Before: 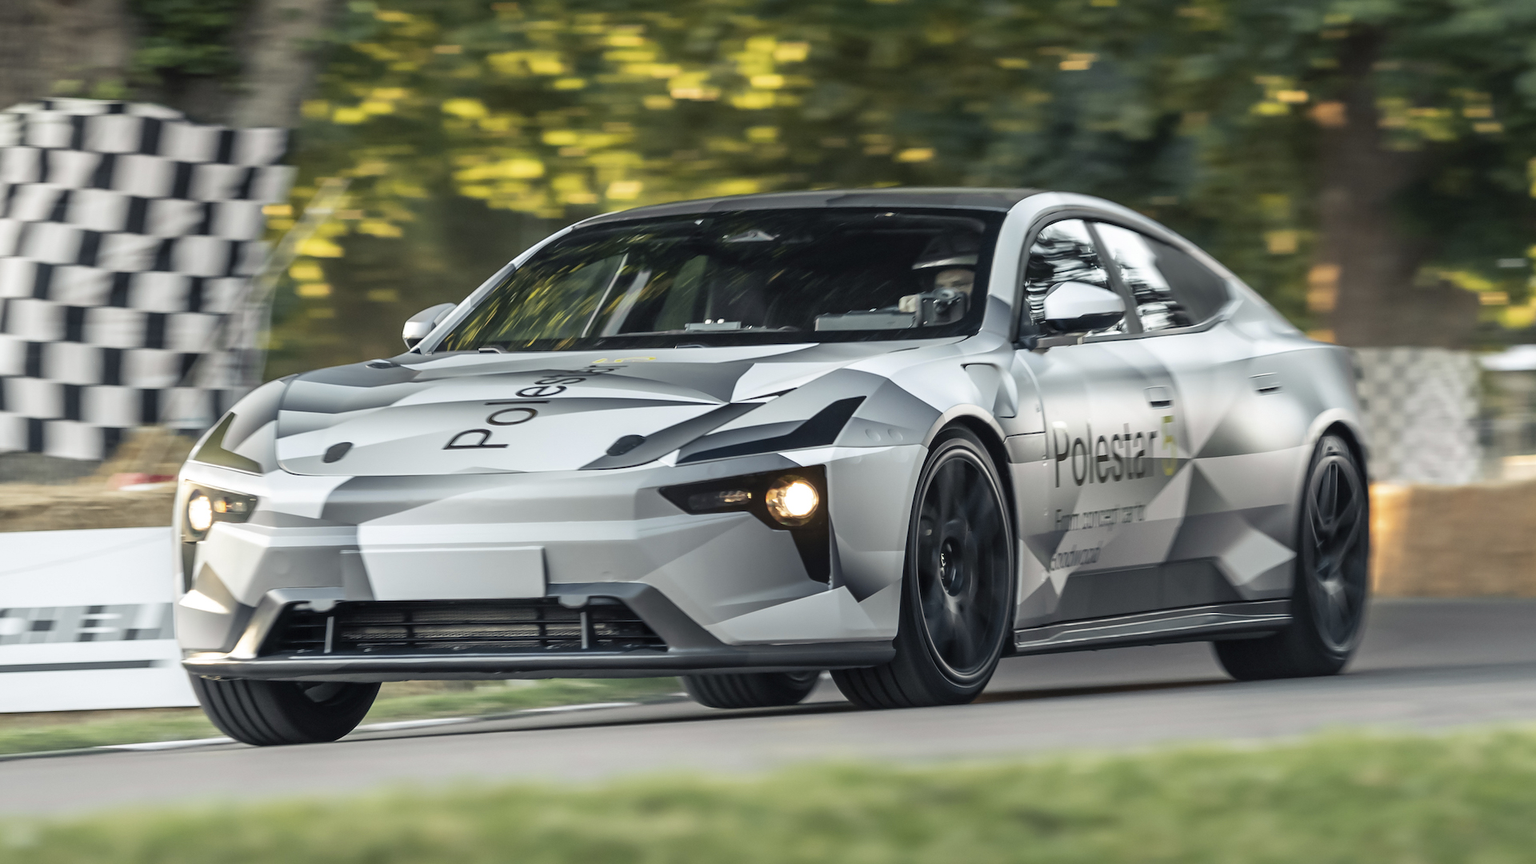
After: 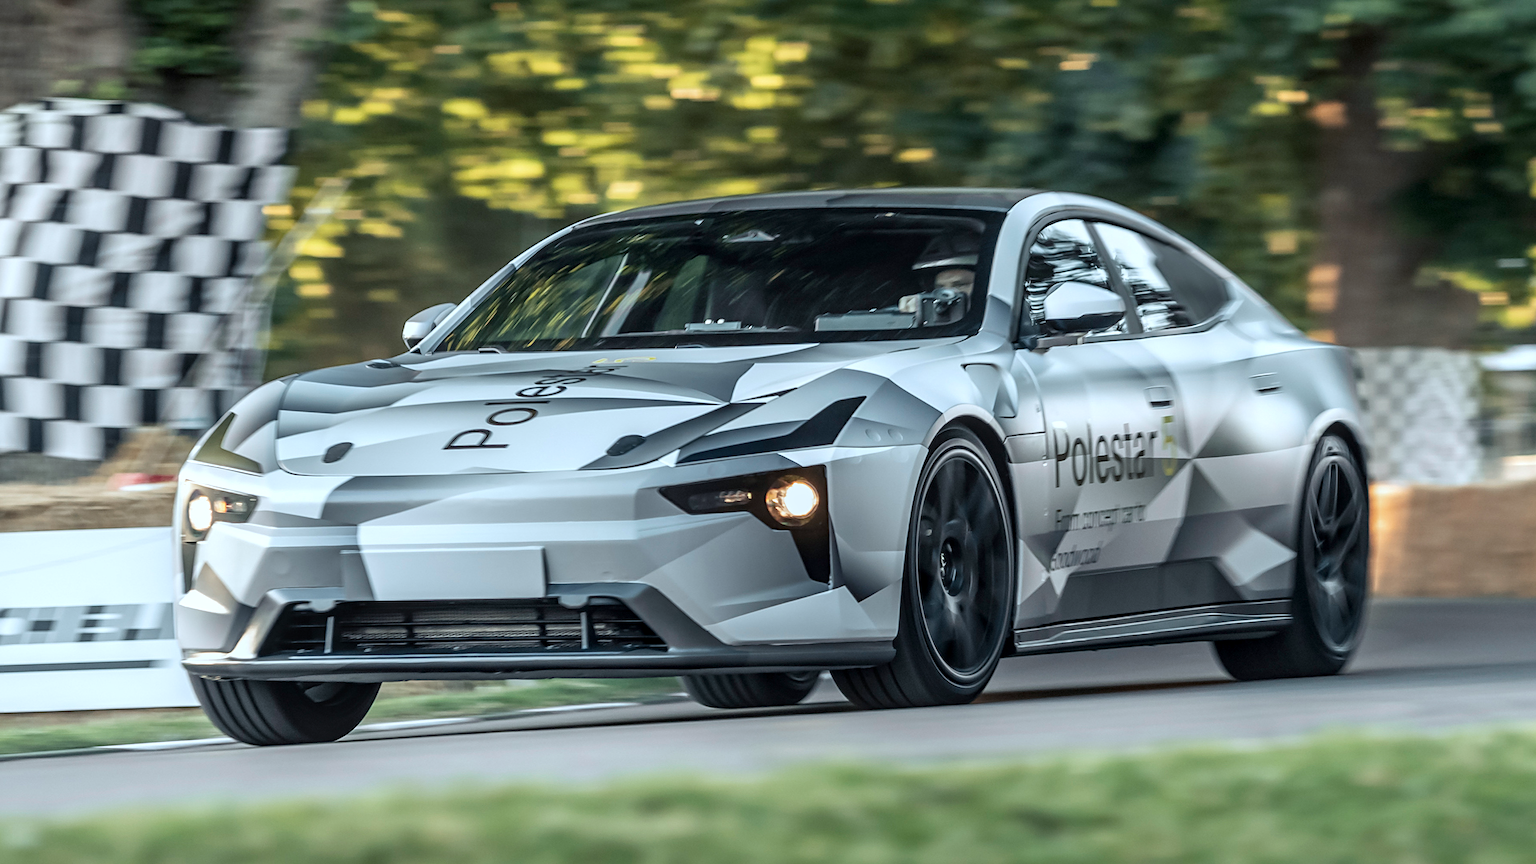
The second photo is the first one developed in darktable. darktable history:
local contrast: on, module defaults
sharpen: amount 0.2
color correction: highlights a* -4.18, highlights b* -10.81
